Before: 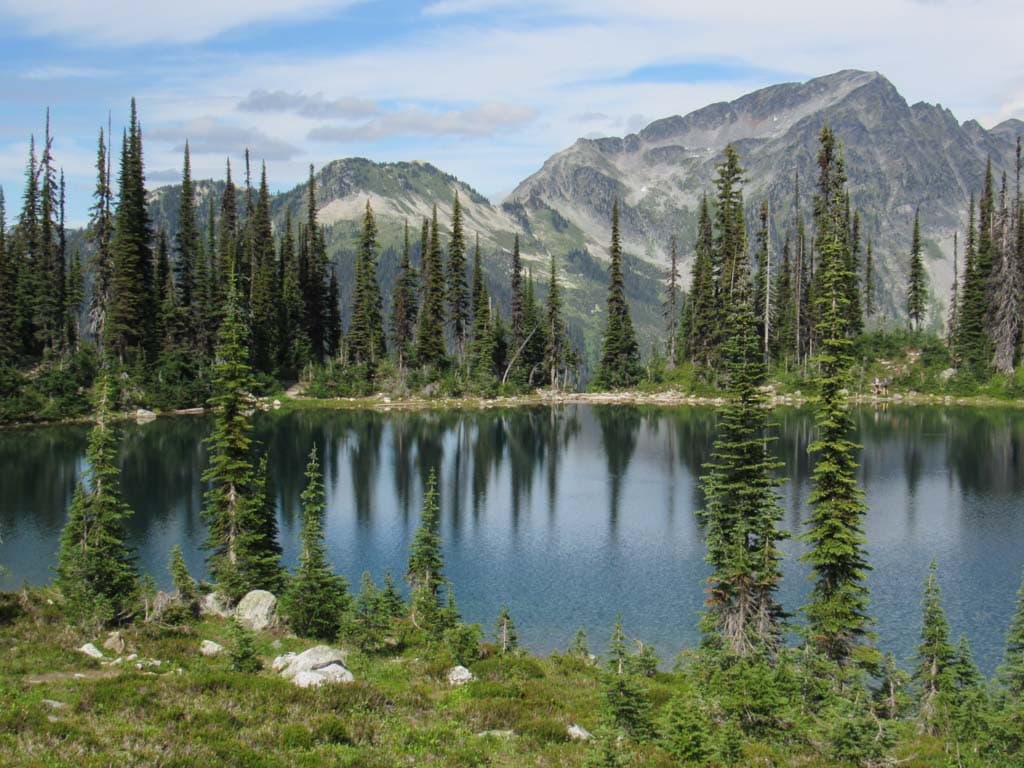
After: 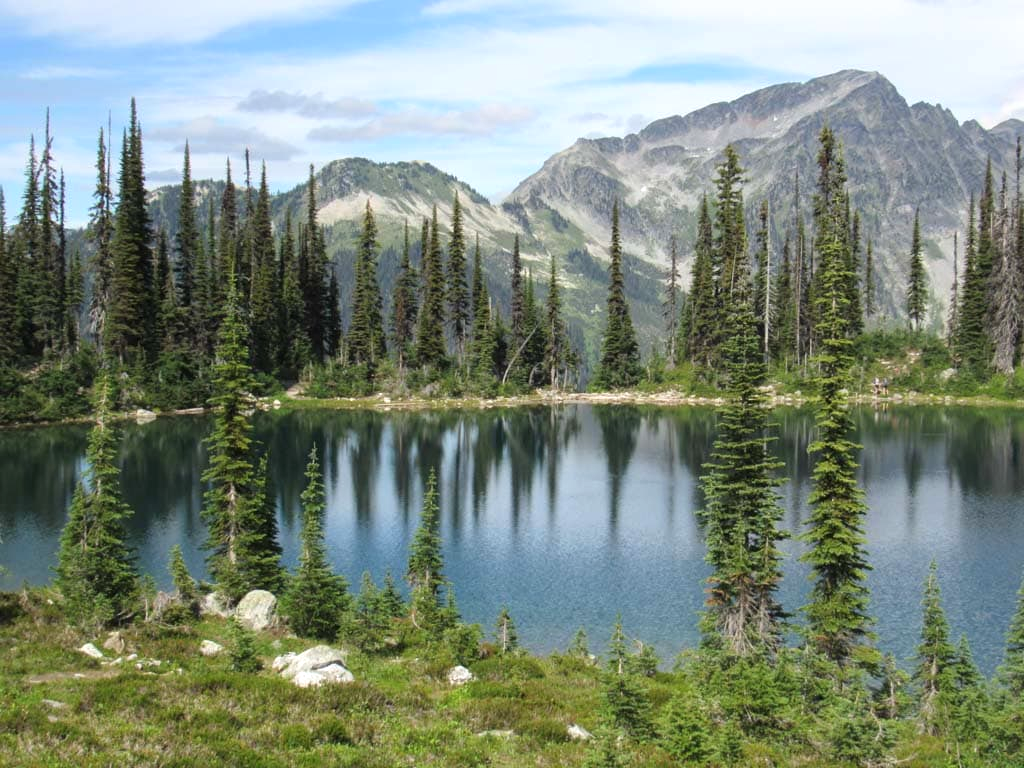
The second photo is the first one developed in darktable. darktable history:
tone equalizer: on, module defaults
exposure: exposure 0.4 EV, compensate highlight preservation false
